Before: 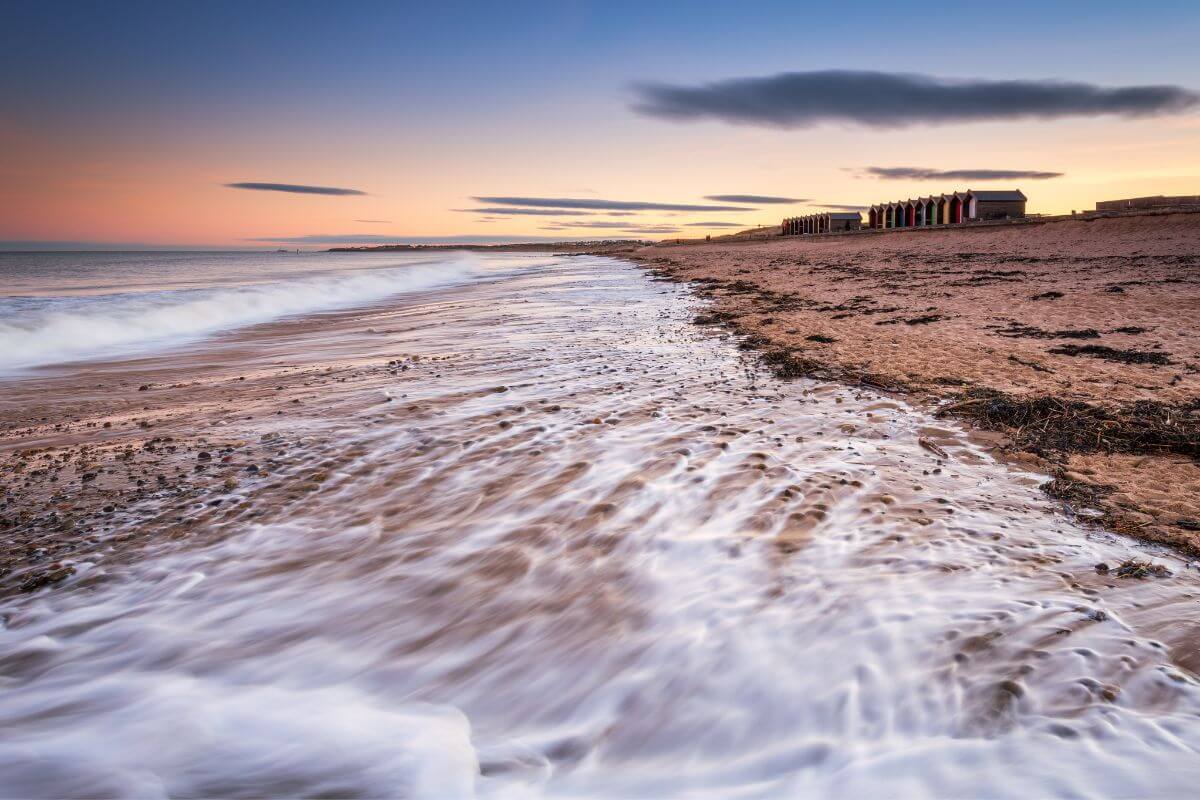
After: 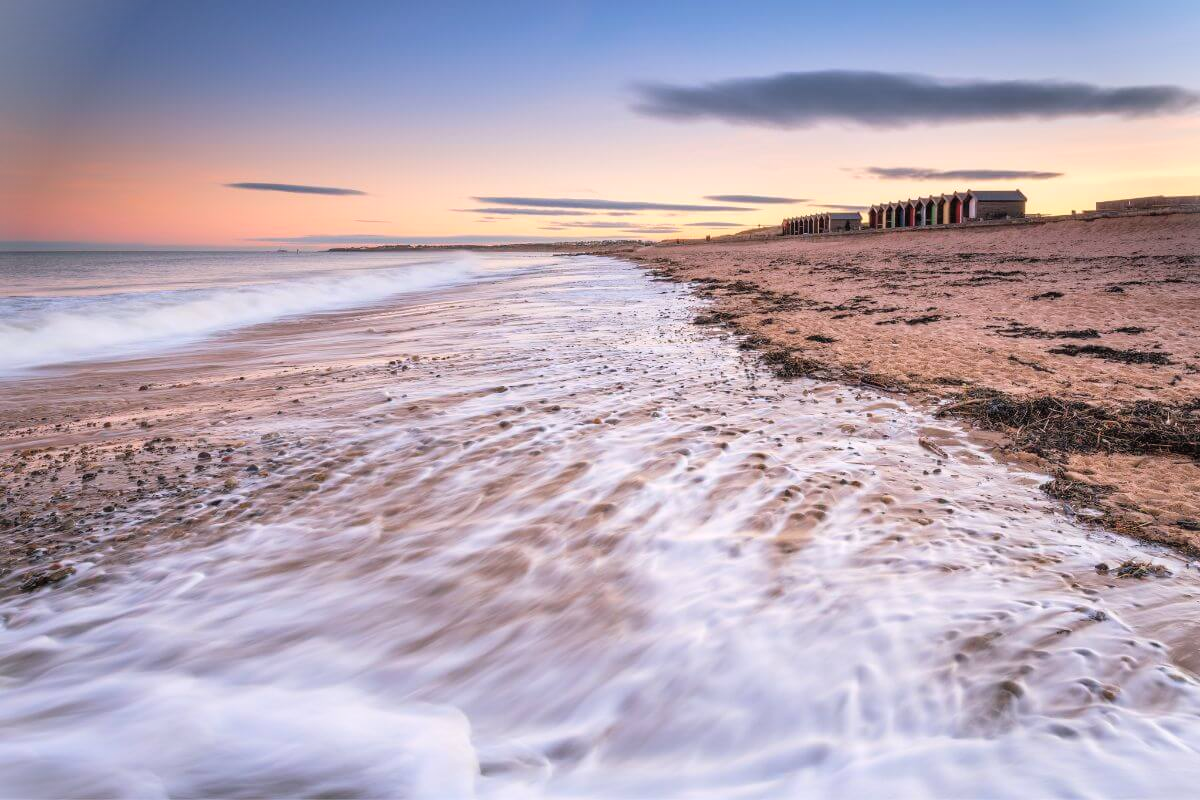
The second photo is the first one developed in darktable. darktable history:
vignetting: fall-off start 100%, brightness 0.3, saturation 0
contrast brightness saturation: brightness 0.15
white balance: red 1.009, blue 1.027
